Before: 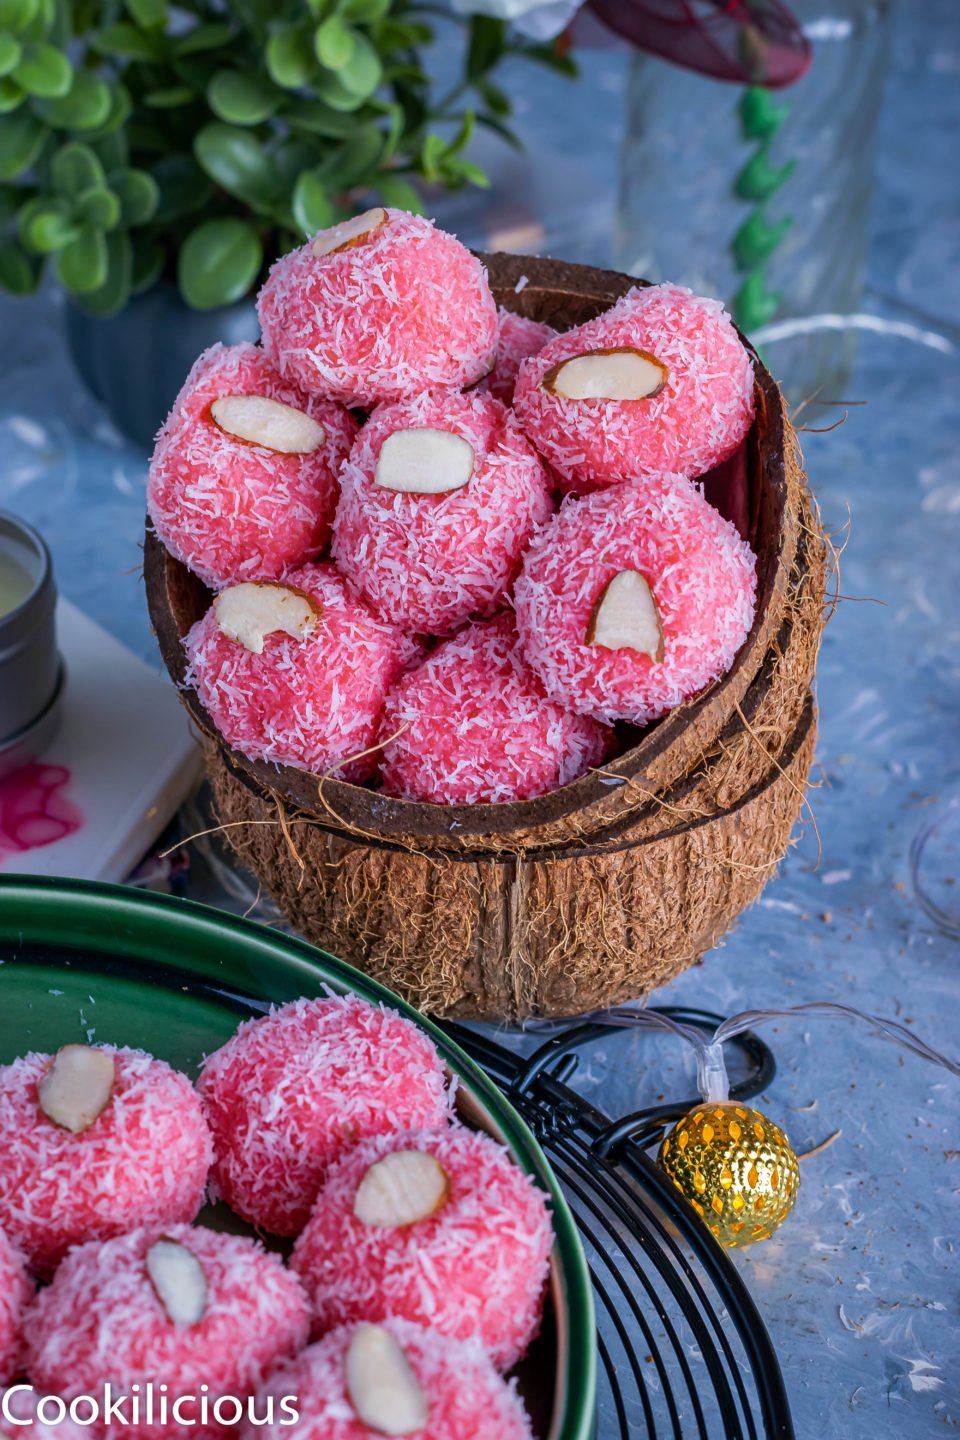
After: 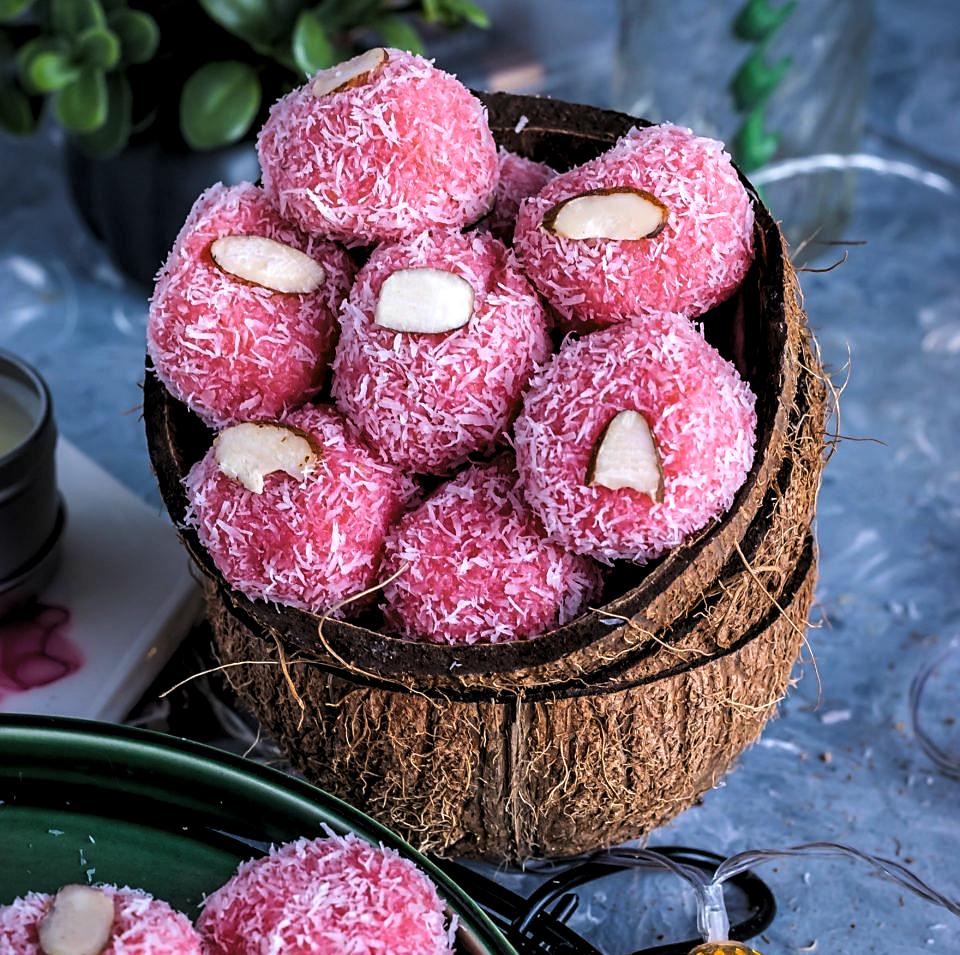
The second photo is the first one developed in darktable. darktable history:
crop: top 11.156%, bottom 22.502%
levels: levels [0.129, 0.519, 0.867]
sharpen: radius 1.881, amount 0.391, threshold 1.353
